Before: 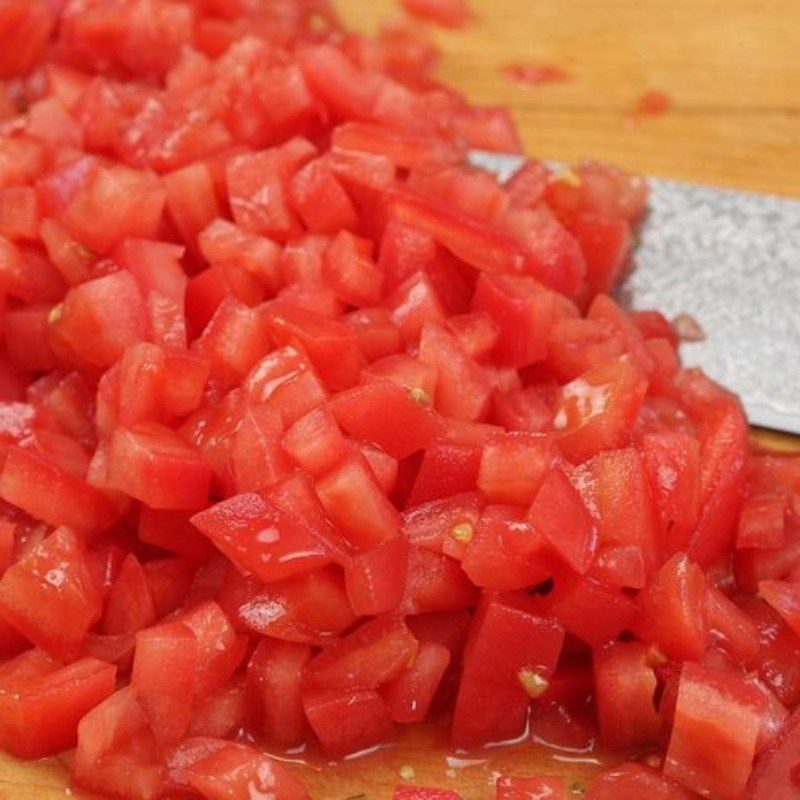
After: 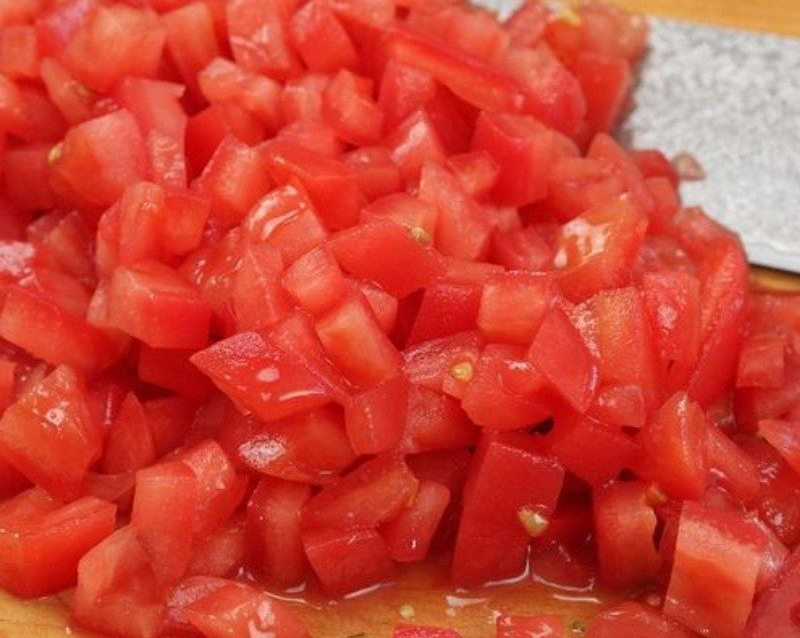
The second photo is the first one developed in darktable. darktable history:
crop and rotate: top 20.163%
